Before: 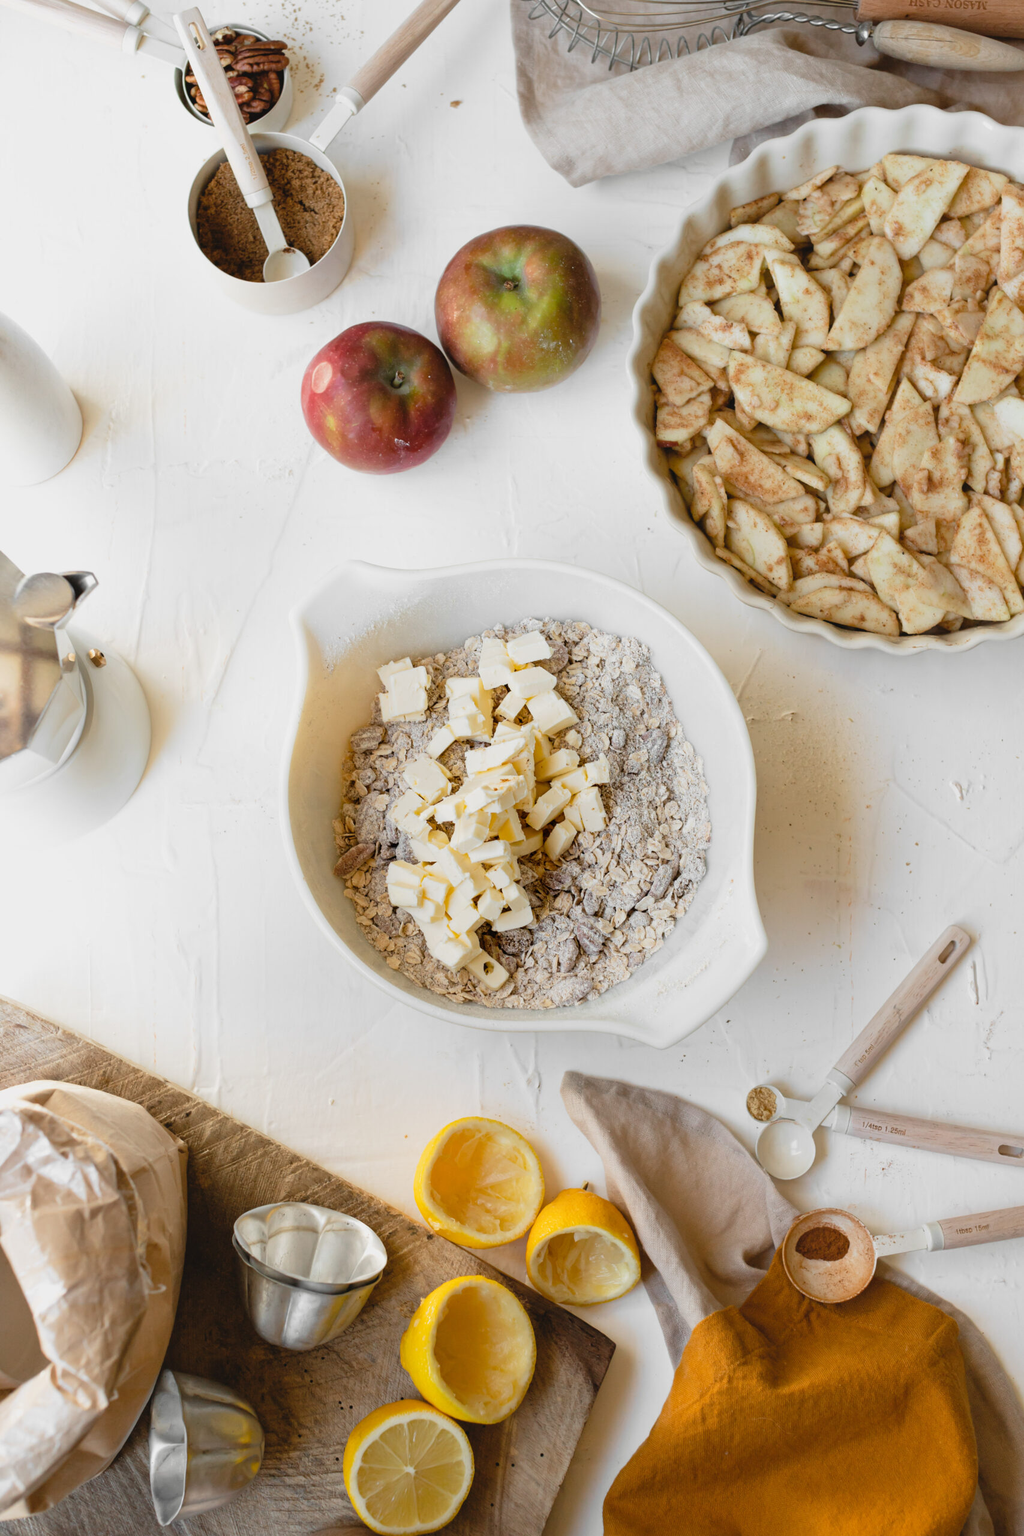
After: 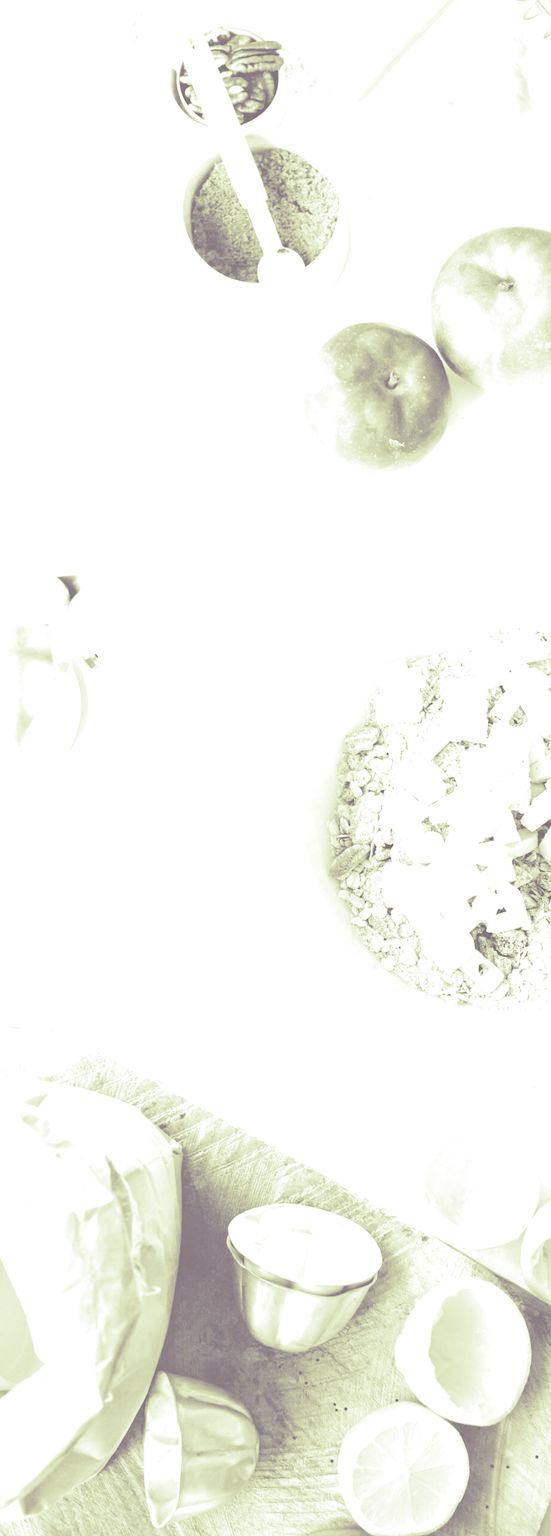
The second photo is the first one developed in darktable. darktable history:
colorize: hue 25.2°, saturation 83%, source mix 82%, lightness 79%, version 1
exposure: black level correction 0.005, exposure 0.001 EV, compensate highlight preservation false
crop: left 0.587%, right 45.588%, bottom 0.086%
split-toning: shadows › hue 290.82°, shadows › saturation 0.34, highlights › saturation 0.38, balance 0, compress 50%
